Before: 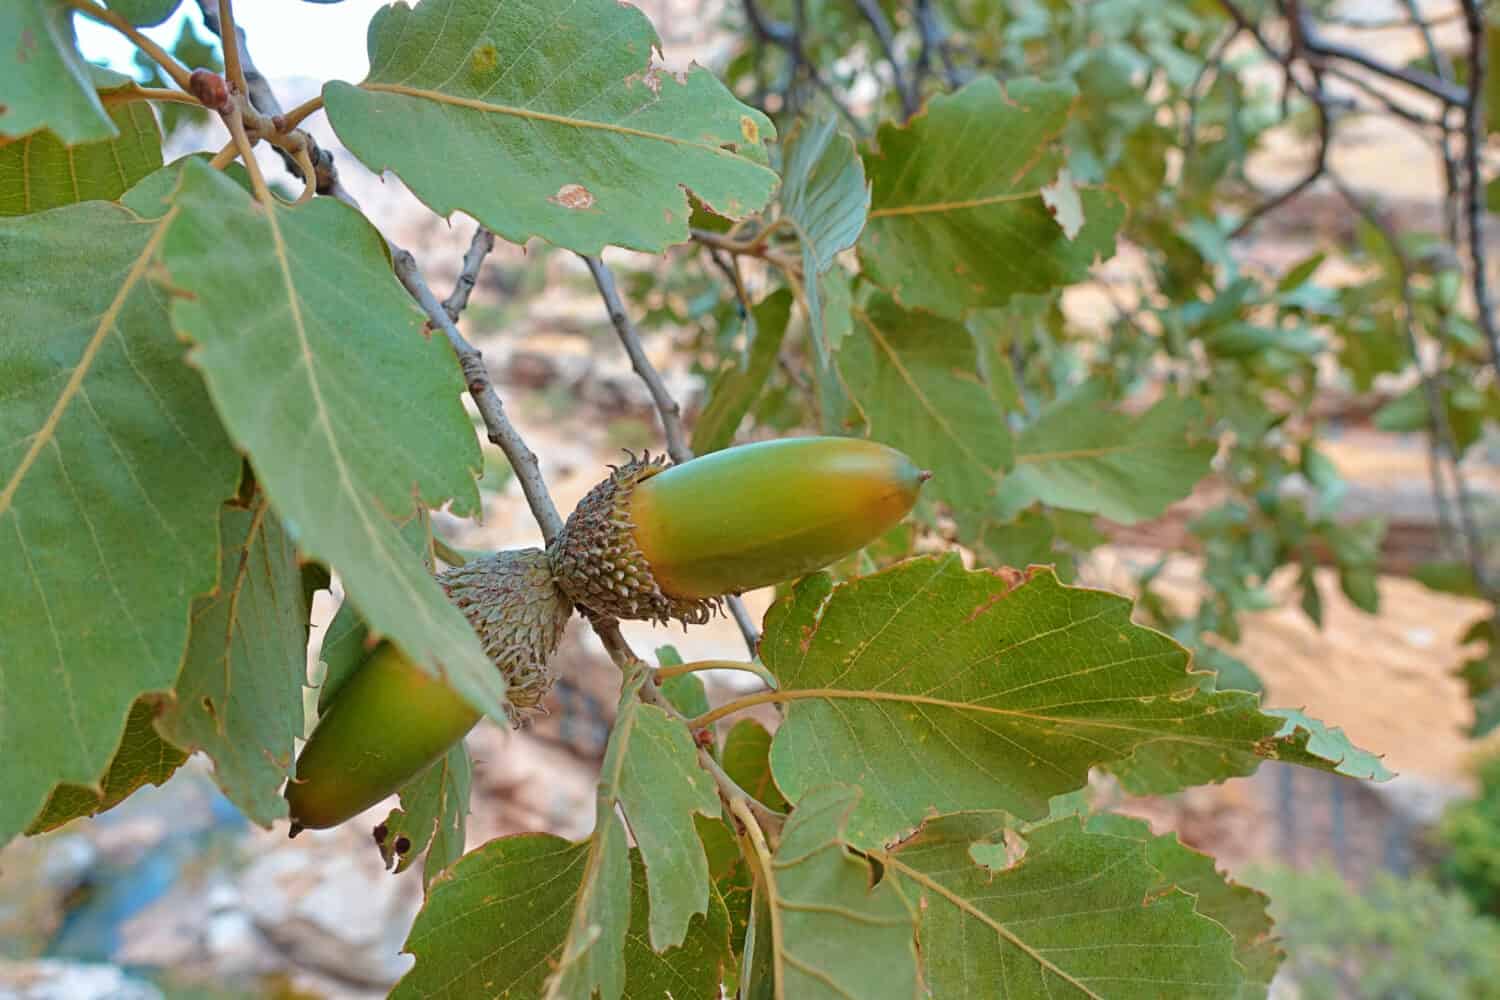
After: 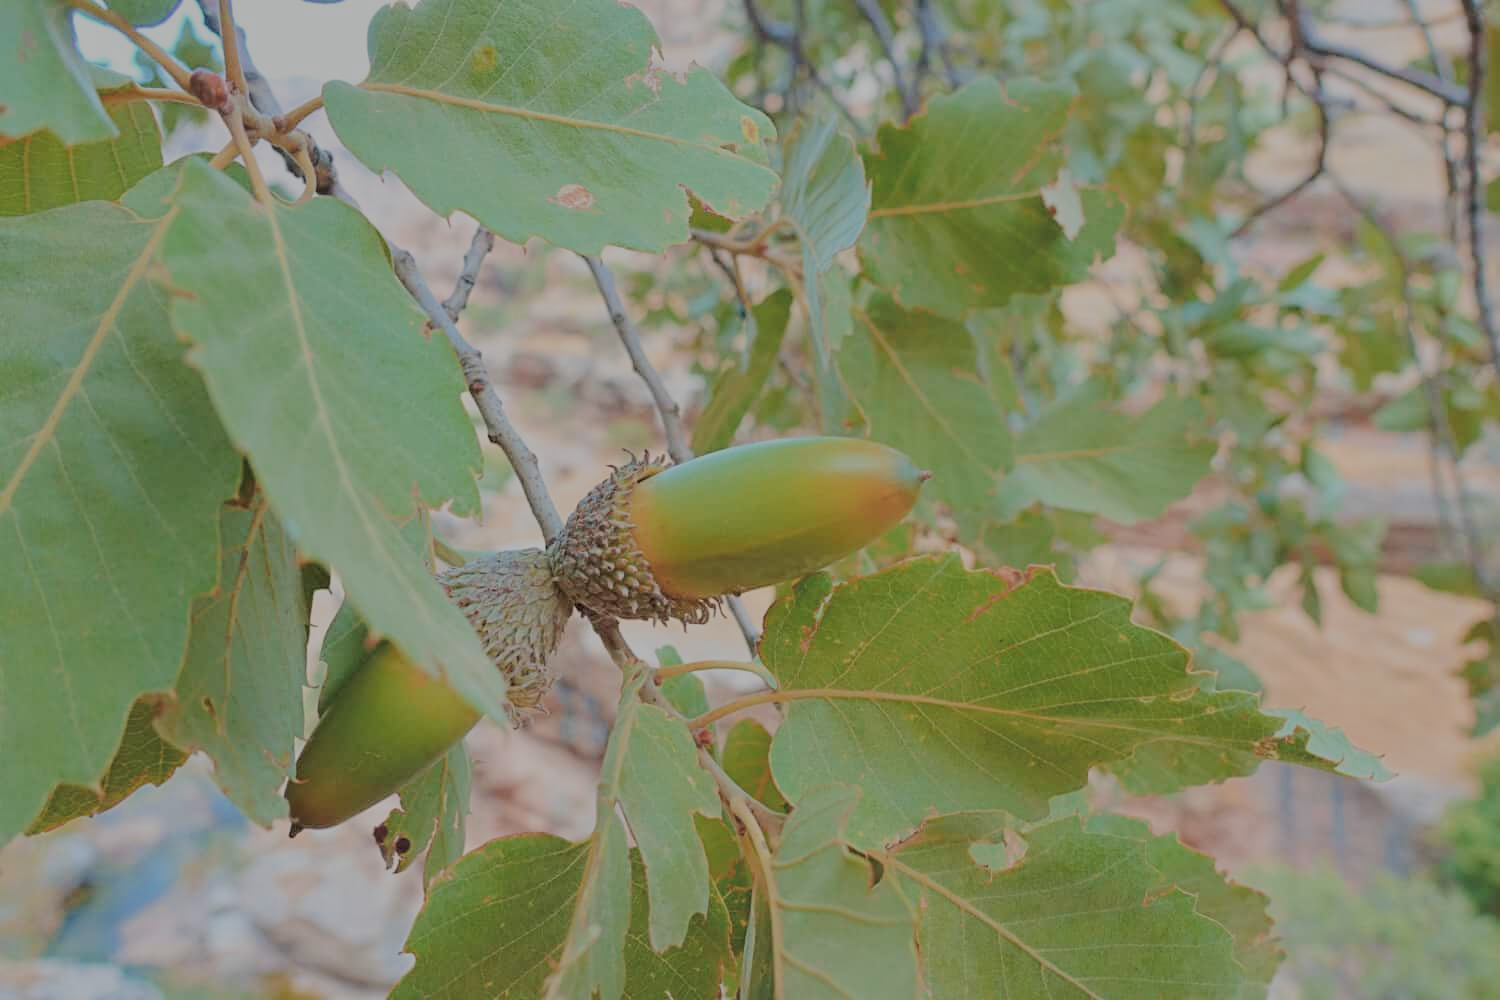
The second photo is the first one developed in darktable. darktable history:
tone equalizer: -8 EV 0.001 EV, -7 EV -0.002 EV, -6 EV 0.005 EV, -5 EV -0.022 EV, -4 EV -0.148 EV, -3 EV -0.168 EV, -2 EV 0.228 EV, -1 EV 0.71 EV, +0 EV 0.485 EV
filmic rgb: black relative exposure -13.88 EV, white relative exposure 7.94 EV, hardness 3.75, latitude 49.26%, contrast 0.515
